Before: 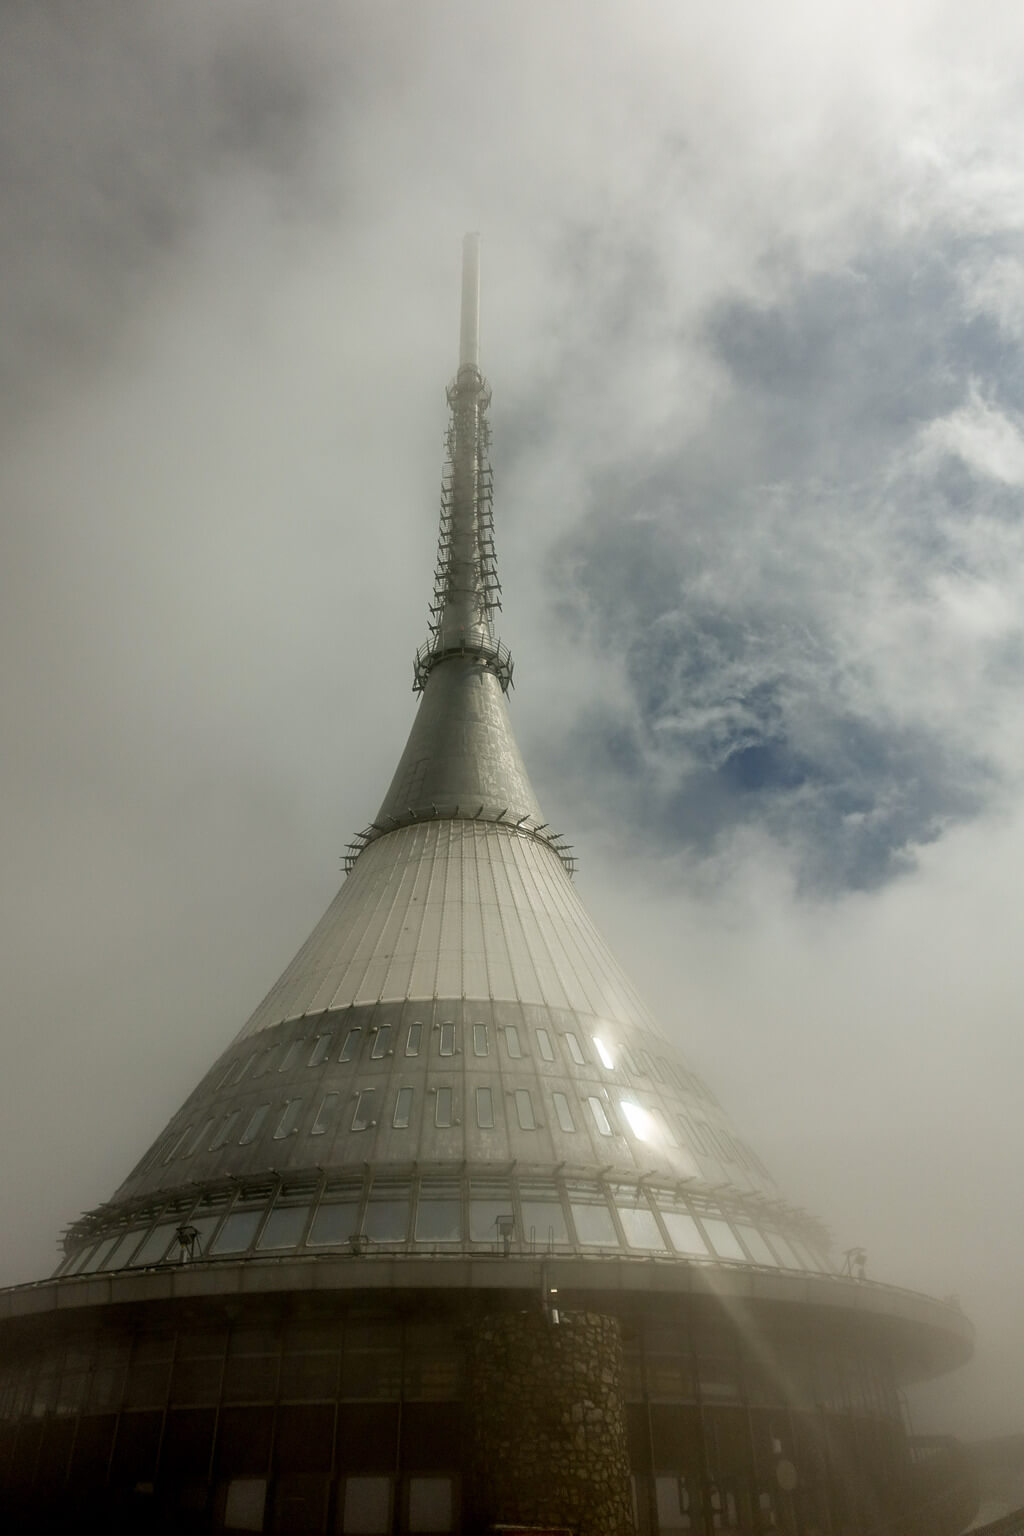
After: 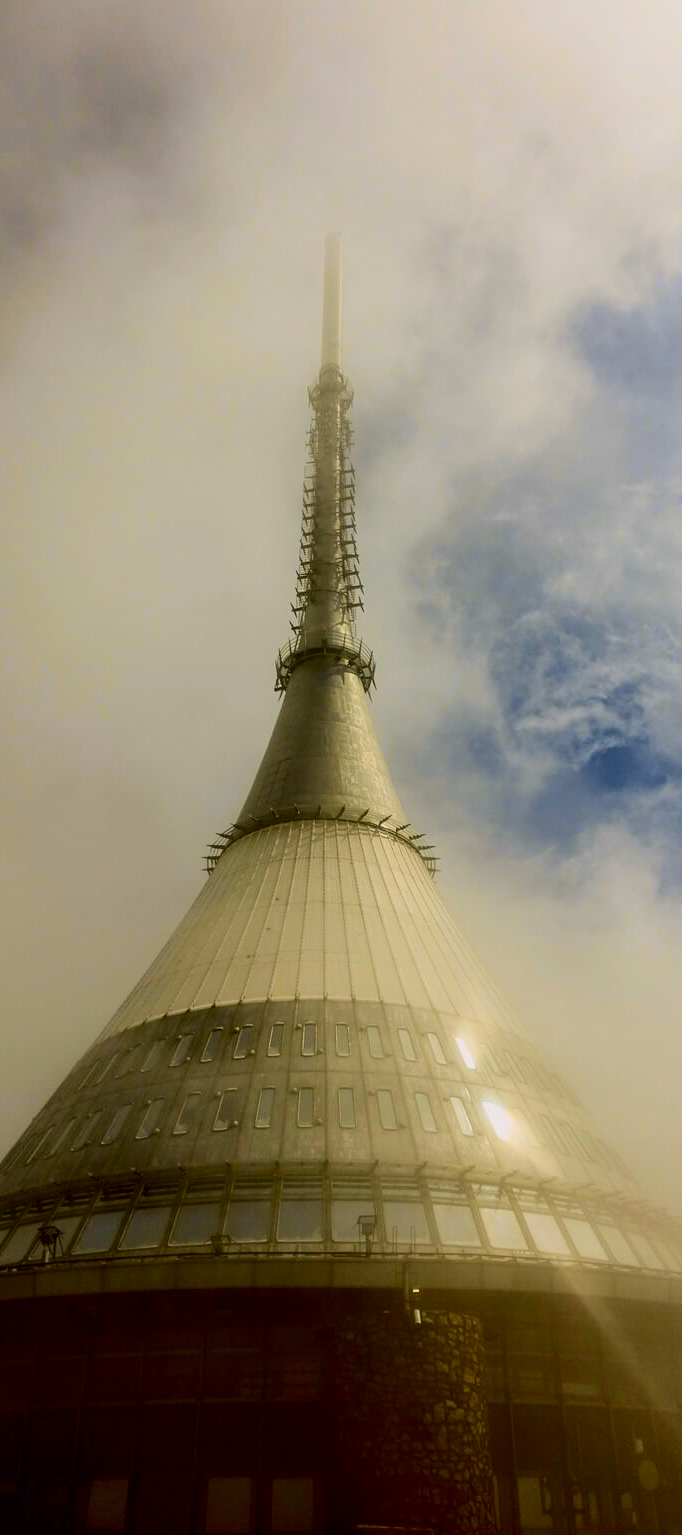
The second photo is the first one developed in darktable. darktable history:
crop and rotate: left 13.537%, right 19.796%
color contrast: green-magenta contrast 1.12, blue-yellow contrast 1.95, unbound 0
tone curve: curves: ch0 [(0, 0) (0.049, 0.01) (0.154, 0.081) (0.491, 0.519) (0.748, 0.765) (1, 0.919)]; ch1 [(0, 0) (0.172, 0.123) (0.317, 0.272) (0.401, 0.422) (0.489, 0.496) (0.531, 0.557) (0.615, 0.612) (0.741, 0.783) (1, 1)]; ch2 [(0, 0) (0.411, 0.424) (0.483, 0.478) (0.544, 0.56) (0.686, 0.638) (1, 1)], color space Lab, independent channels, preserve colors none
